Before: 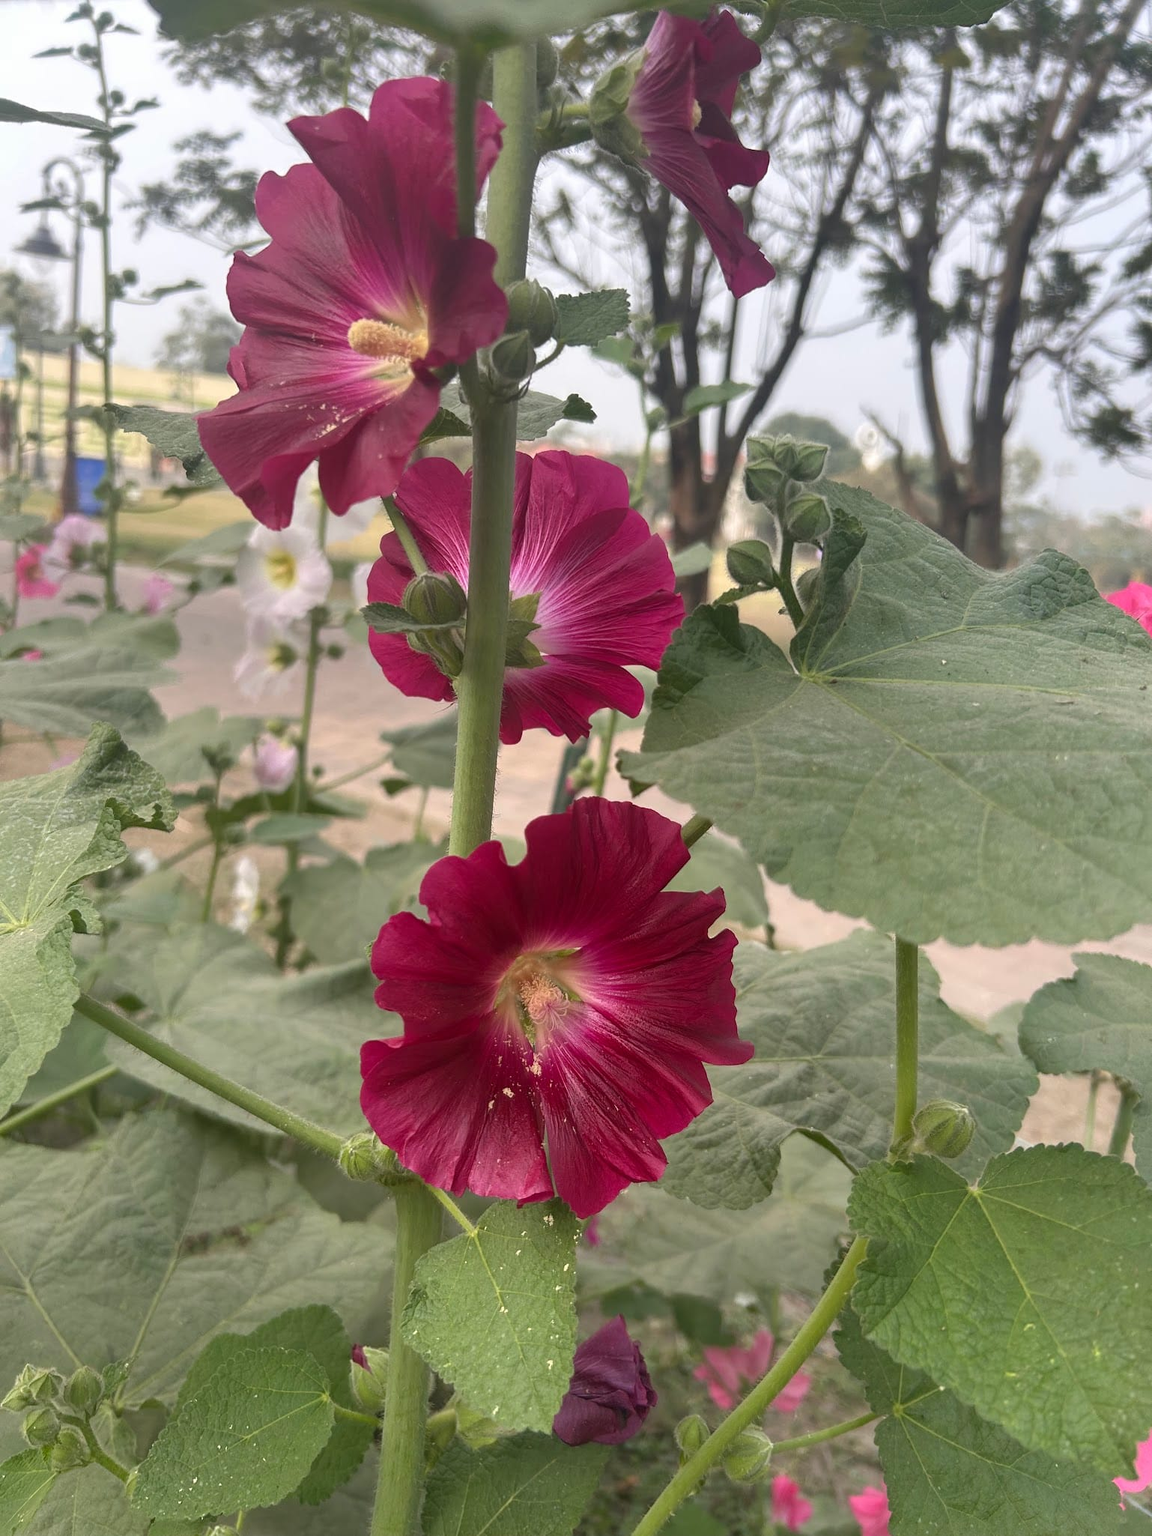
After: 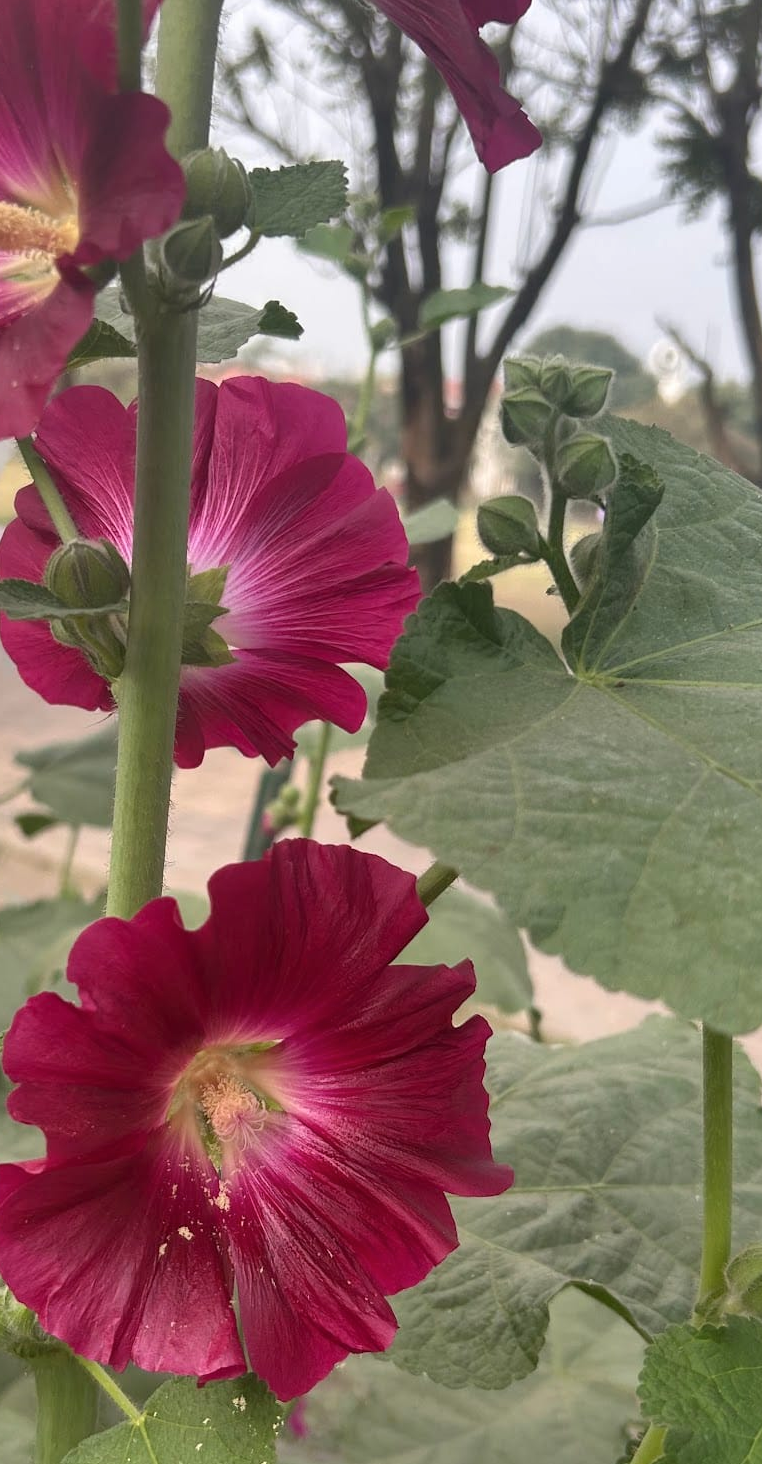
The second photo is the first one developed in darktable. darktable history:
crop: left 32.075%, top 10.976%, right 18.355%, bottom 17.596%
shadows and highlights: soften with gaussian
